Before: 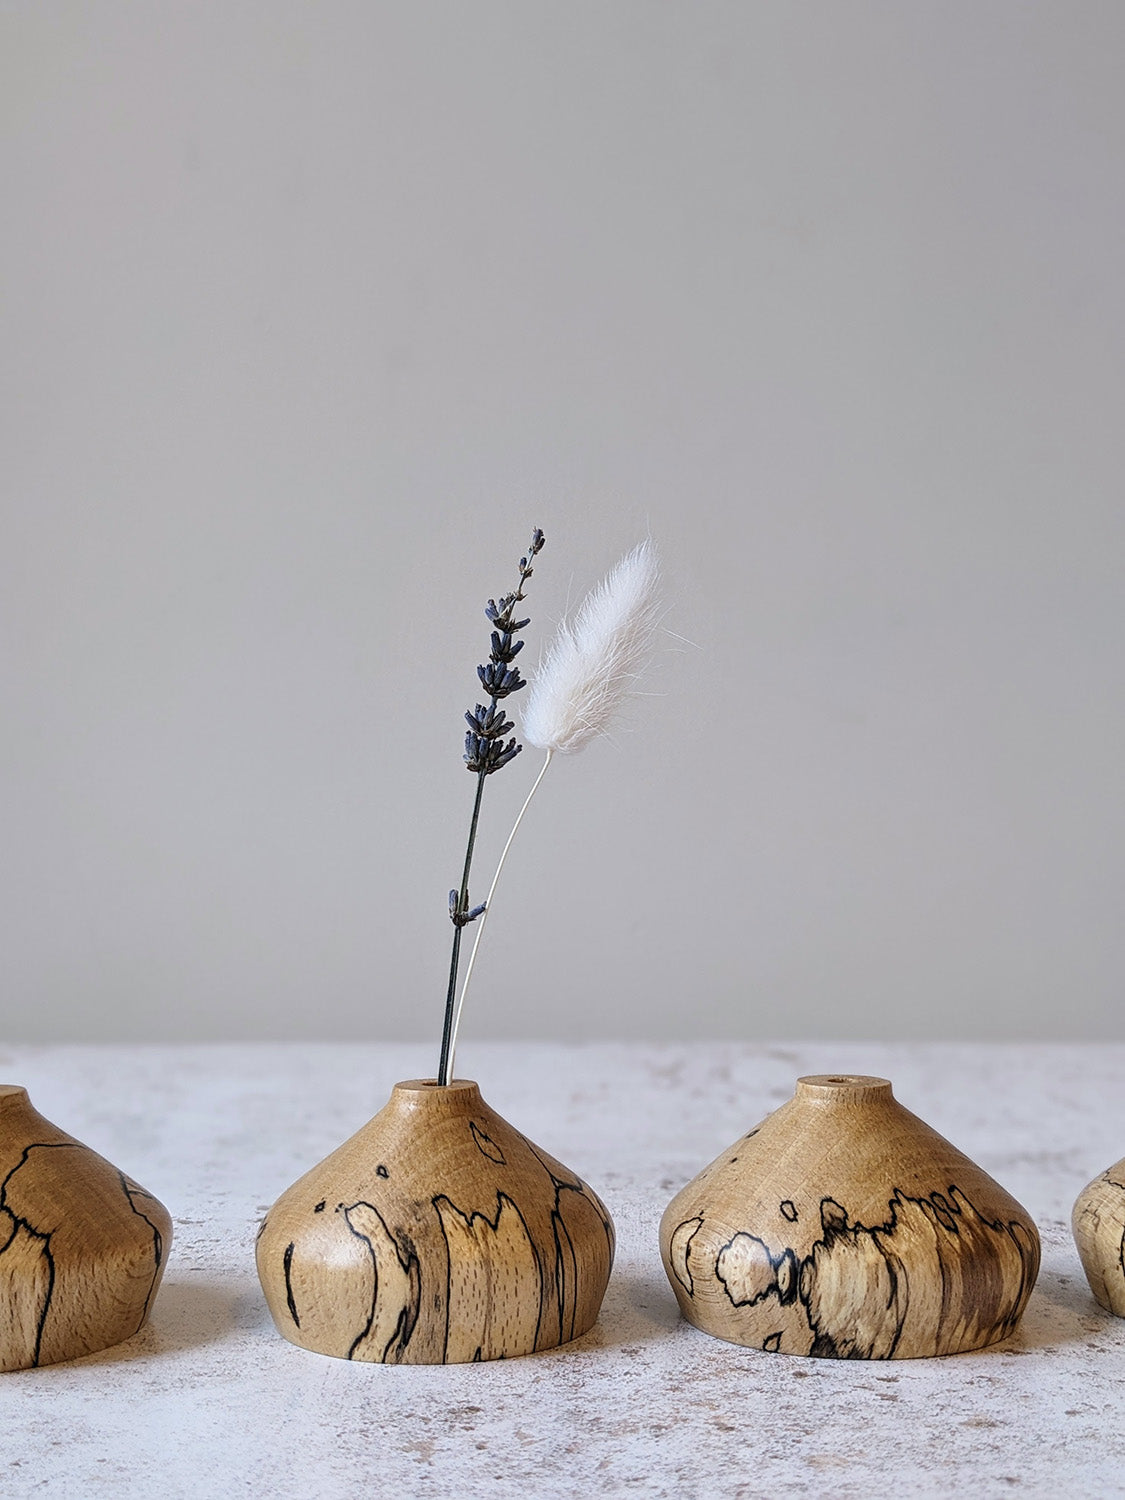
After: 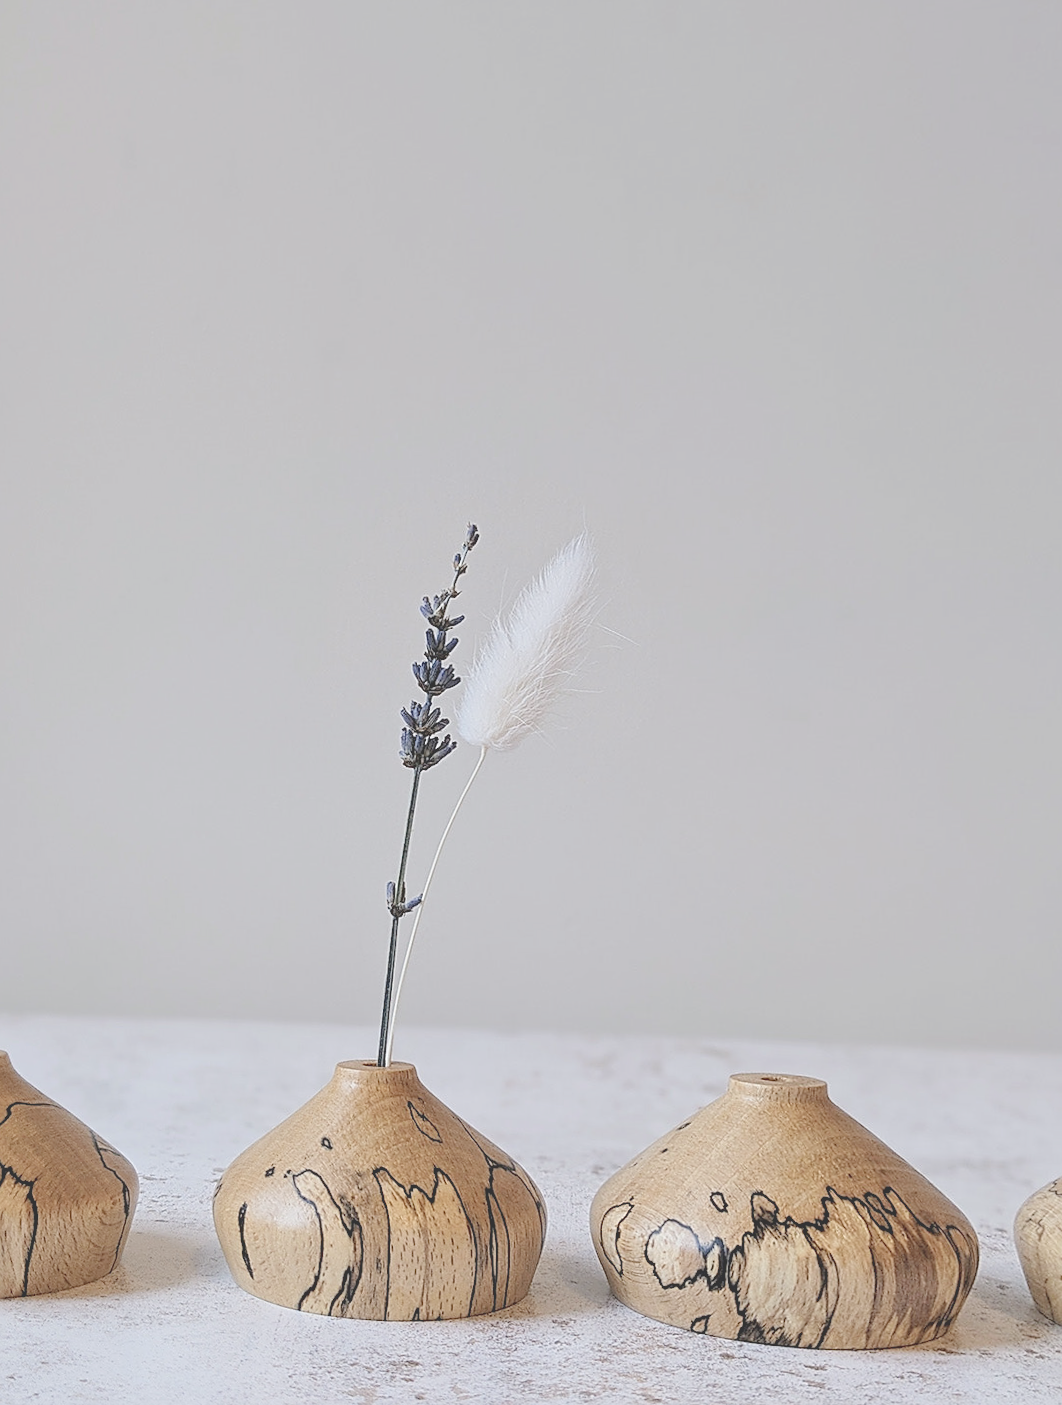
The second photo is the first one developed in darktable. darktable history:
contrast brightness saturation: contrast -0.26, saturation -0.43
rotate and perspective: rotation 0.062°, lens shift (vertical) 0.115, lens shift (horizontal) -0.133, crop left 0.047, crop right 0.94, crop top 0.061, crop bottom 0.94
sharpen: on, module defaults
levels: levels [0.072, 0.414, 0.976]
